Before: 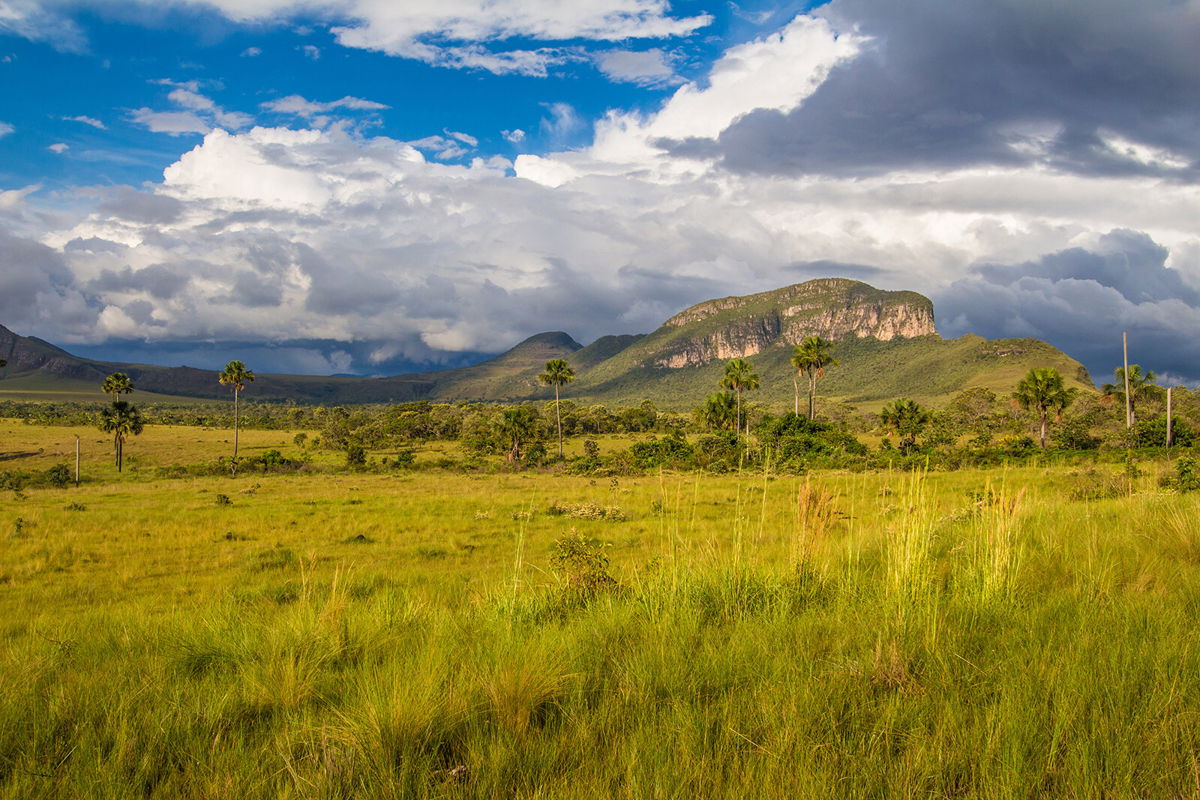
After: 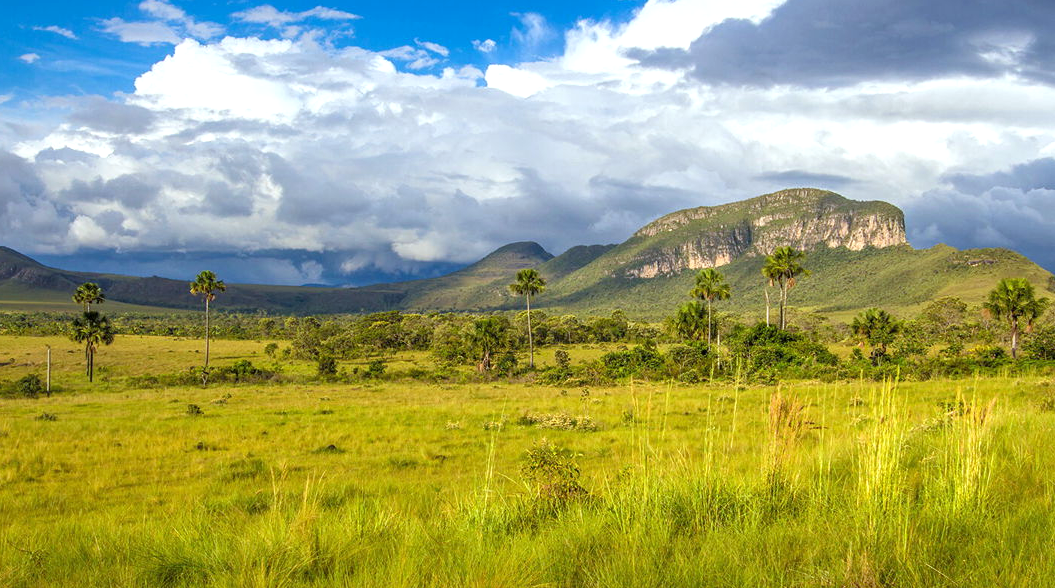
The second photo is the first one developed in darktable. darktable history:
white balance: red 0.925, blue 1.046
crop and rotate: left 2.425%, top 11.305%, right 9.6%, bottom 15.08%
exposure: black level correction 0.001, exposure 0.5 EV, compensate exposure bias true, compensate highlight preservation false
